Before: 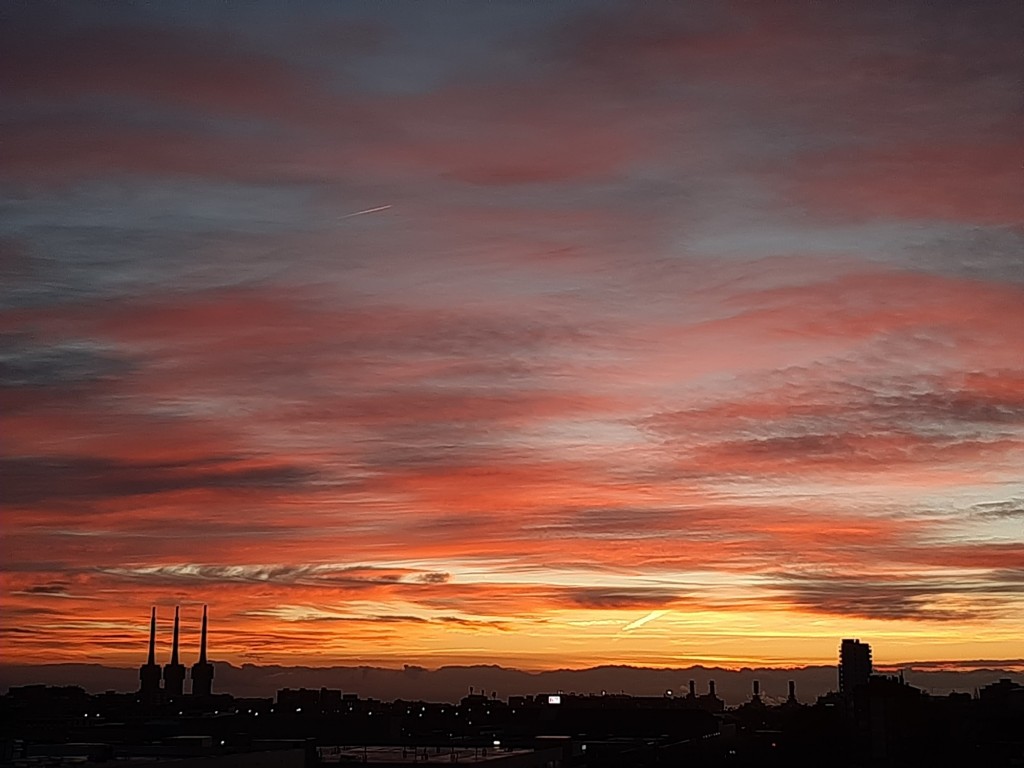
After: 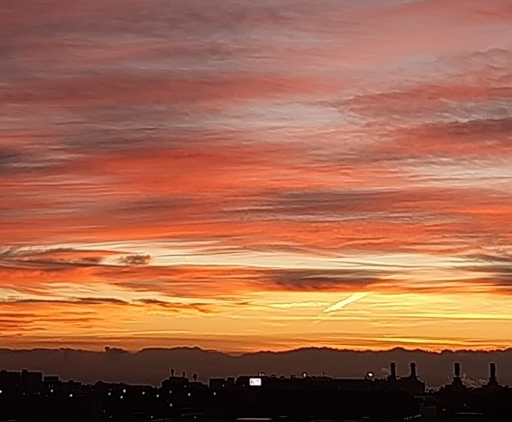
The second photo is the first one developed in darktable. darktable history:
crop: left 29.256%, top 41.455%, right 20.742%, bottom 3.513%
